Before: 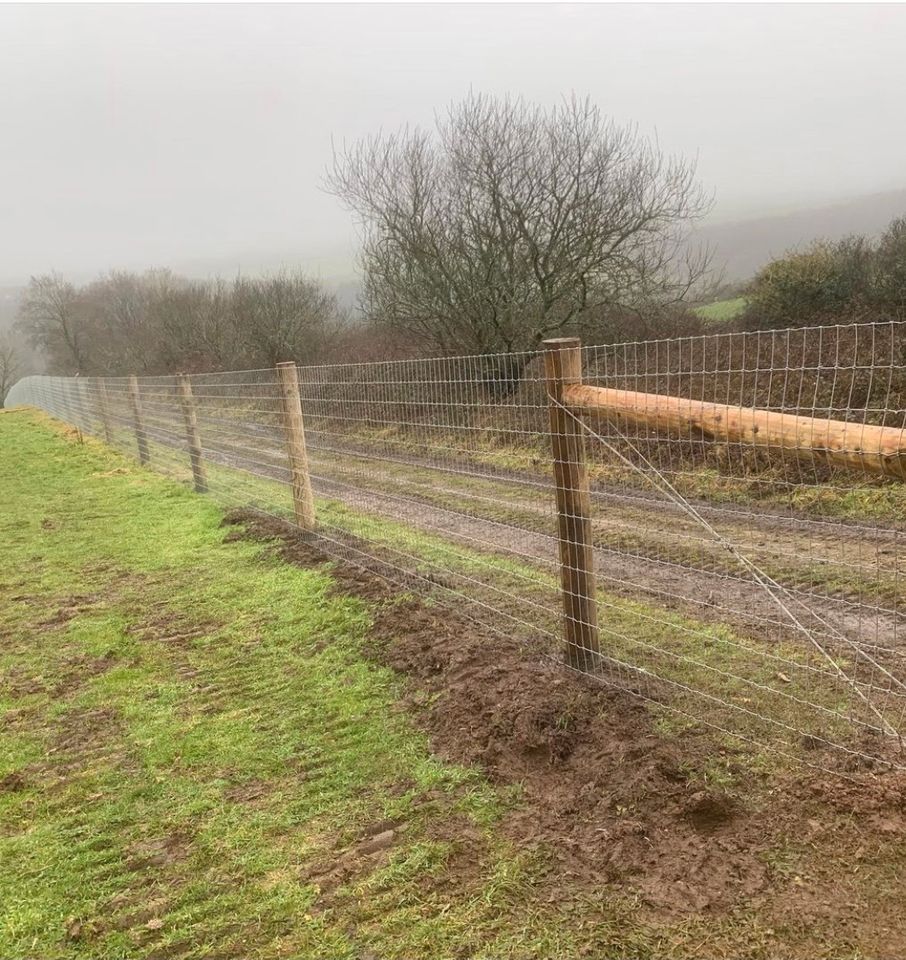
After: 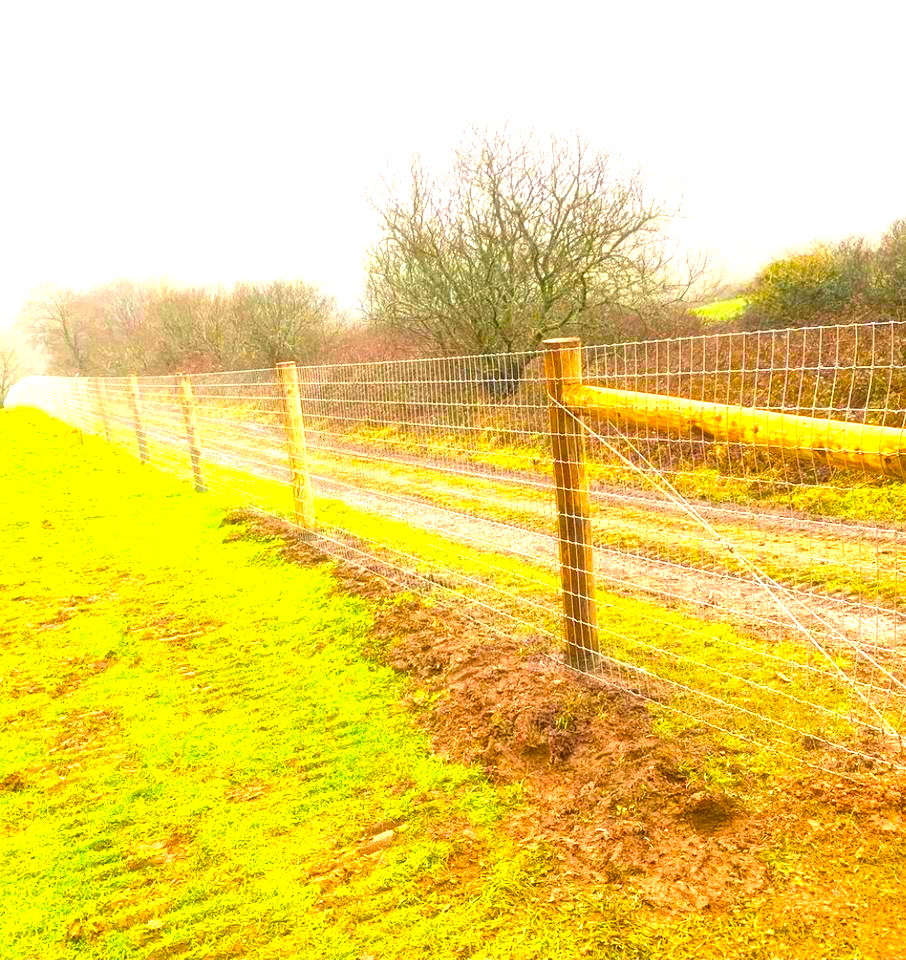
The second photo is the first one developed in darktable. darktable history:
color balance rgb: power › hue 330°, linear chroma grading › shadows -29.74%, linear chroma grading › global chroma 35.02%, perceptual saturation grading › global saturation 25.209%, global vibrance 20%
exposure: black level correction 0.001, exposure 1.723 EV, compensate highlight preservation false
color correction: highlights a* 3.47, highlights b* 1.73, saturation 1.23
